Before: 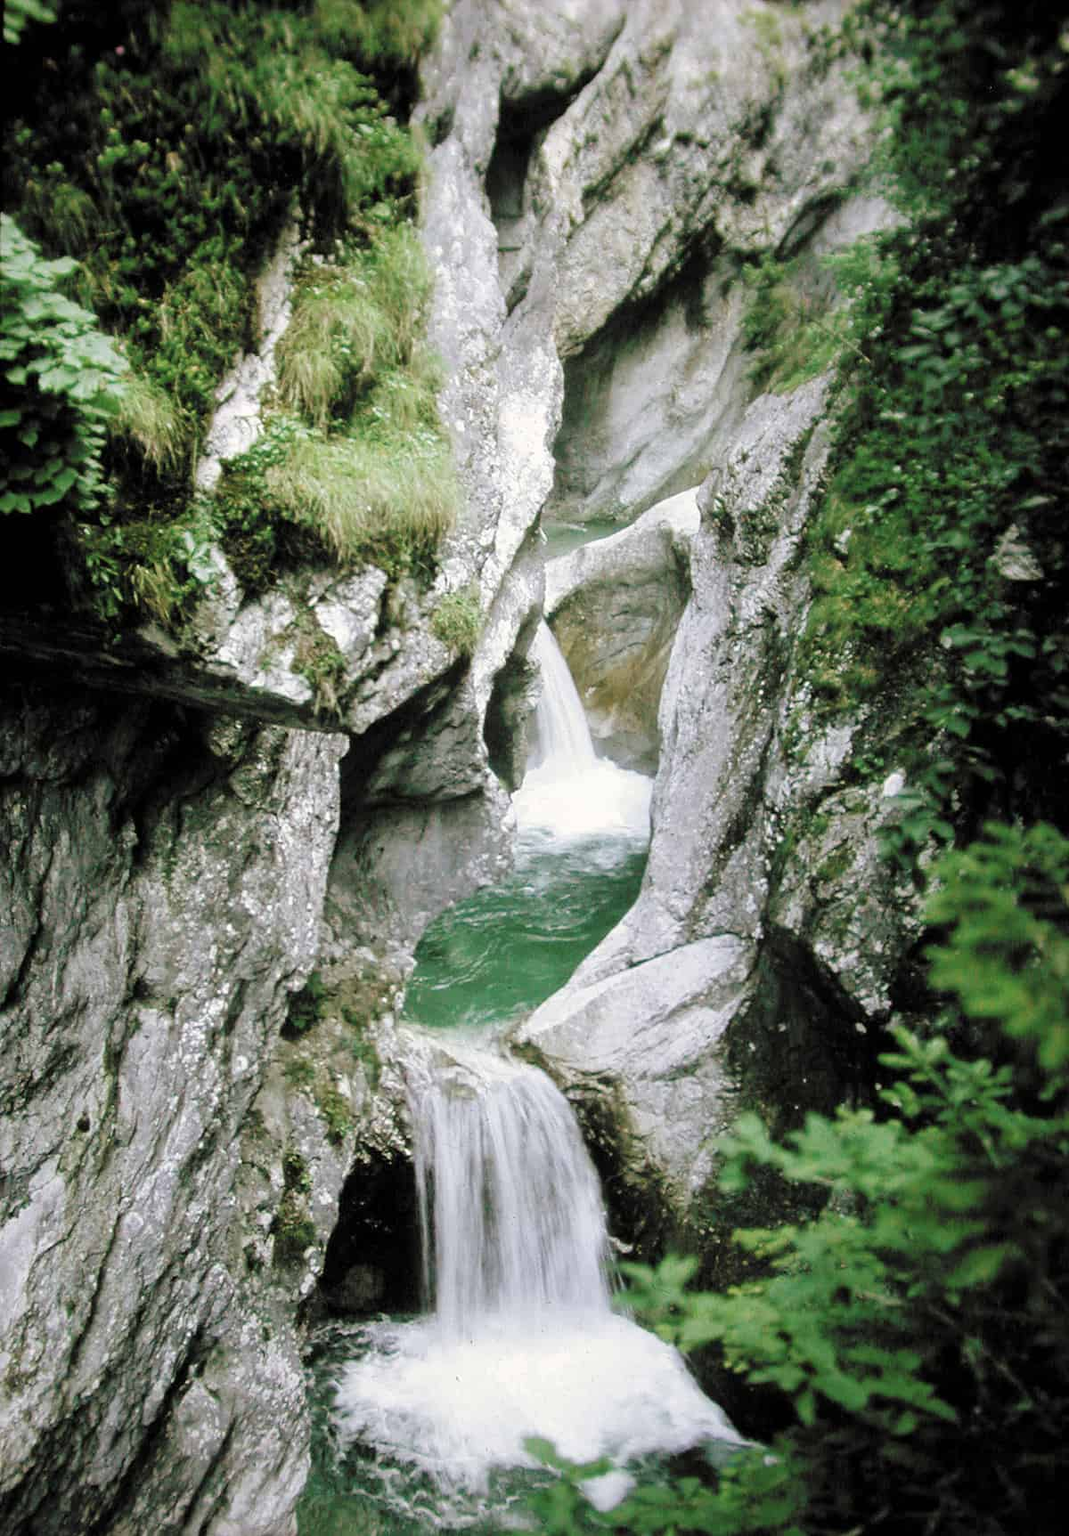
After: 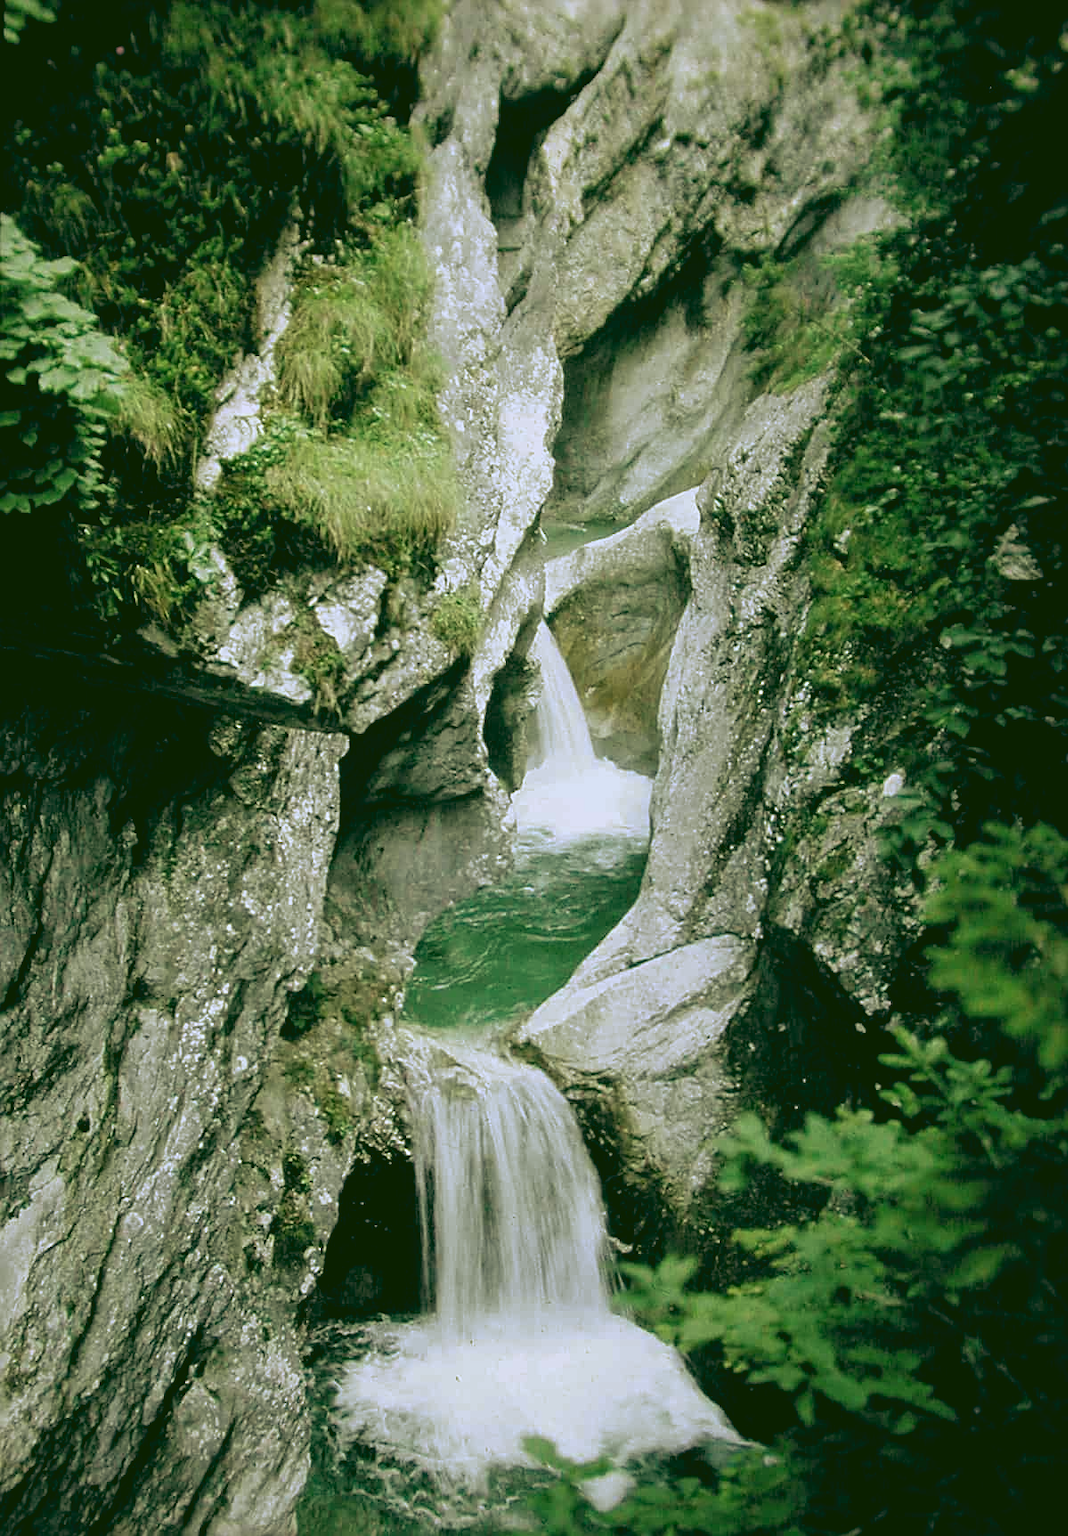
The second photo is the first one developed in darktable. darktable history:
rgb curve: curves: ch0 [(0.123, 0.061) (0.995, 0.887)]; ch1 [(0.06, 0.116) (1, 0.906)]; ch2 [(0, 0) (0.824, 0.69) (1, 1)], mode RGB, independent channels, compensate middle gray true
sharpen: on, module defaults
